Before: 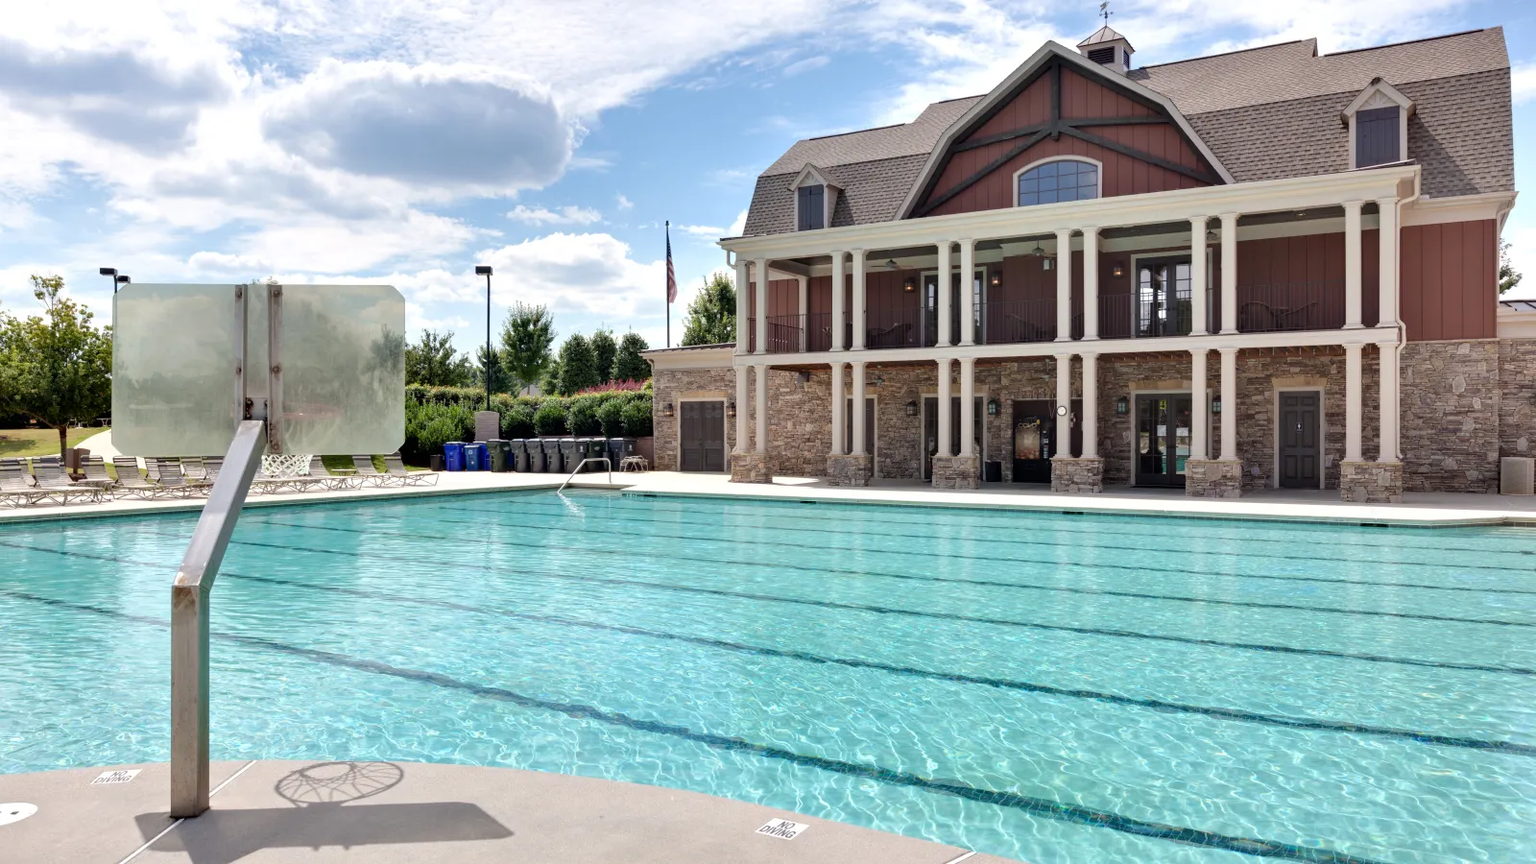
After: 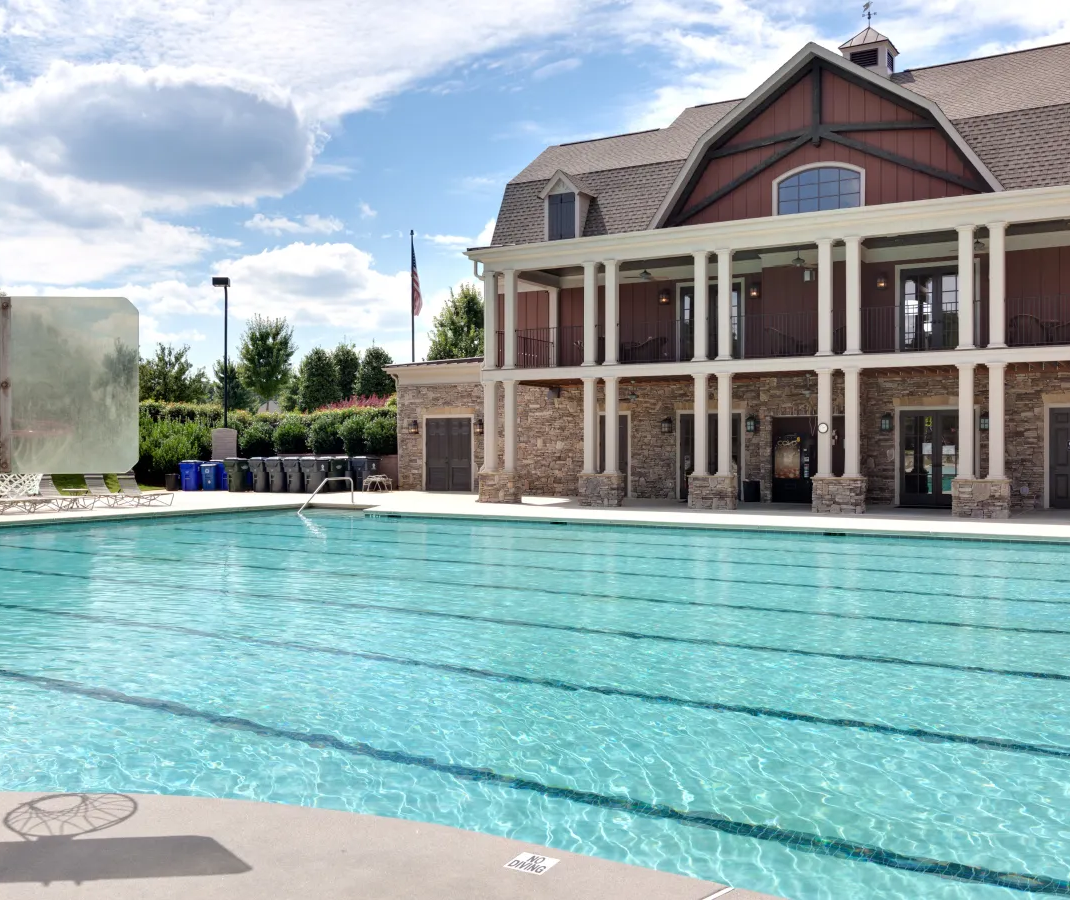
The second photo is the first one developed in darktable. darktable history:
crop and rotate: left 17.734%, right 15.364%
